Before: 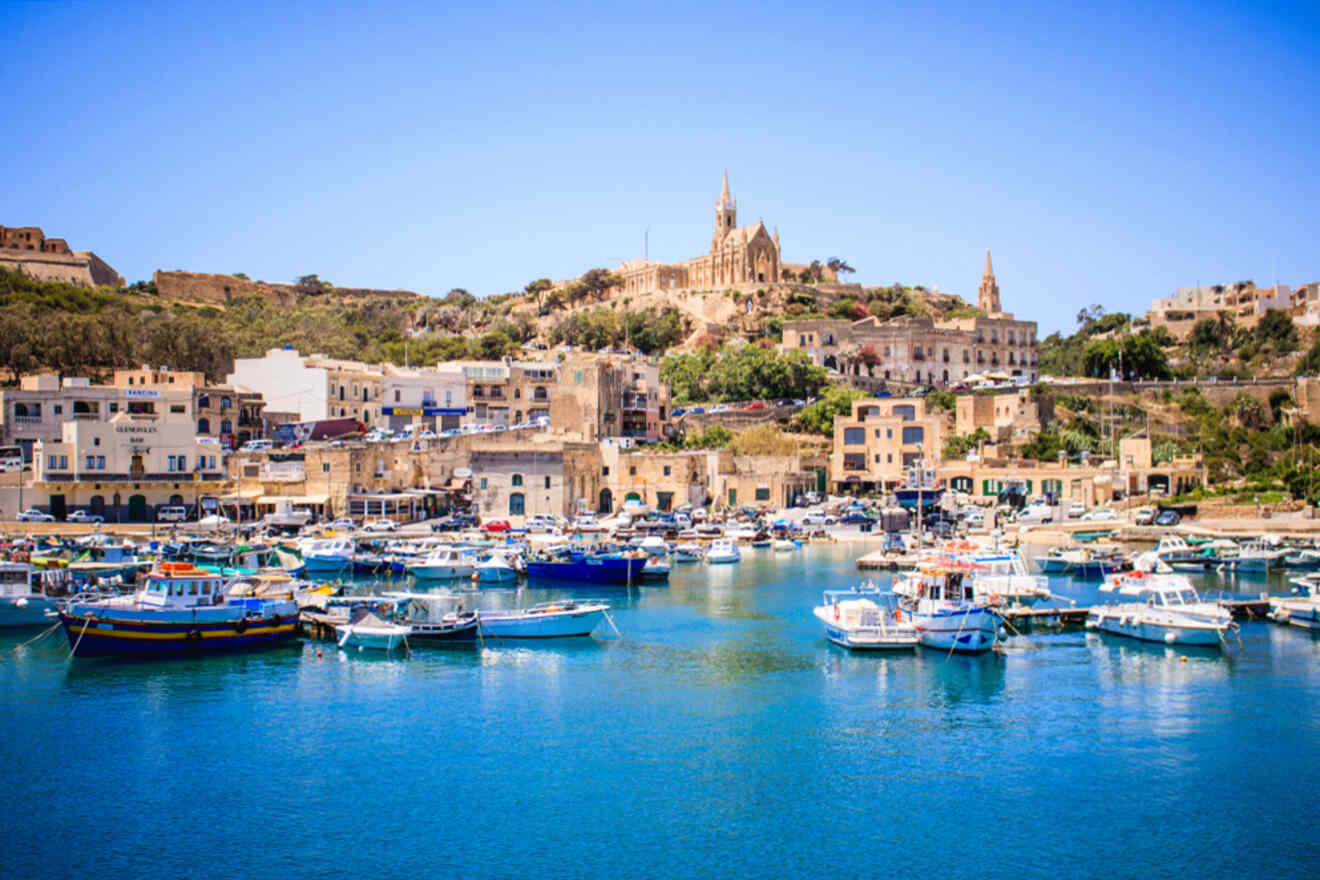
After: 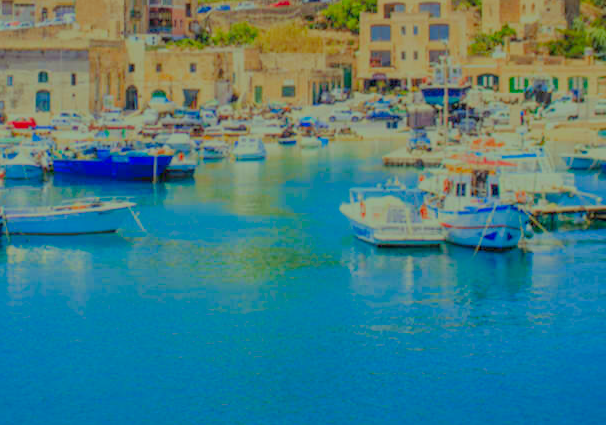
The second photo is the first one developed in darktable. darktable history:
color correction: highlights a* -10.98, highlights b* 9.86, saturation 1.72
crop: left 35.956%, top 45.837%, right 18.096%, bottom 5.808%
filmic rgb: black relative exposure -13.95 EV, white relative exposure 7.95 EV, hardness 3.74, latitude 49.39%, contrast 0.503
